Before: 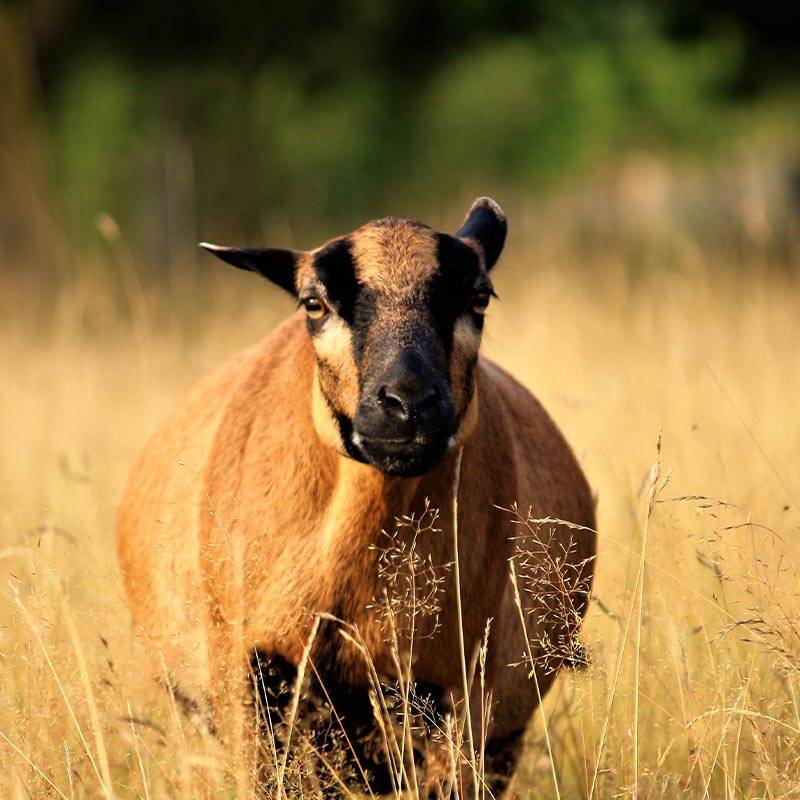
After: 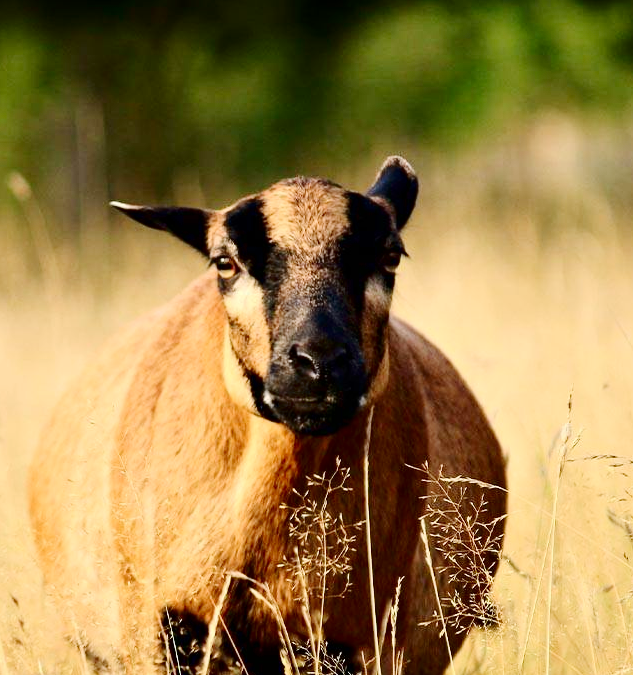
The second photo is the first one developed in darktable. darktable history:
crop: left 11.238%, top 5.191%, right 9.573%, bottom 10.404%
base curve: curves: ch0 [(0, 0) (0.158, 0.273) (0.879, 0.895) (1, 1)], preserve colors none
contrast brightness saturation: contrast 0.203, brightness -0.109, saturation 0.103
